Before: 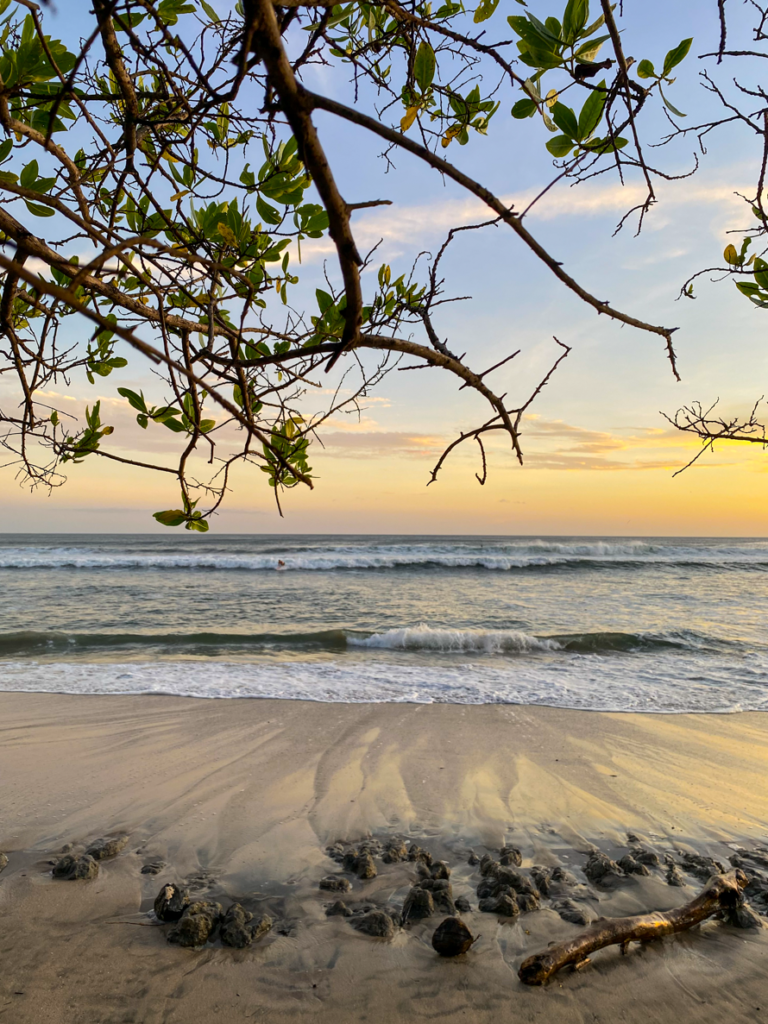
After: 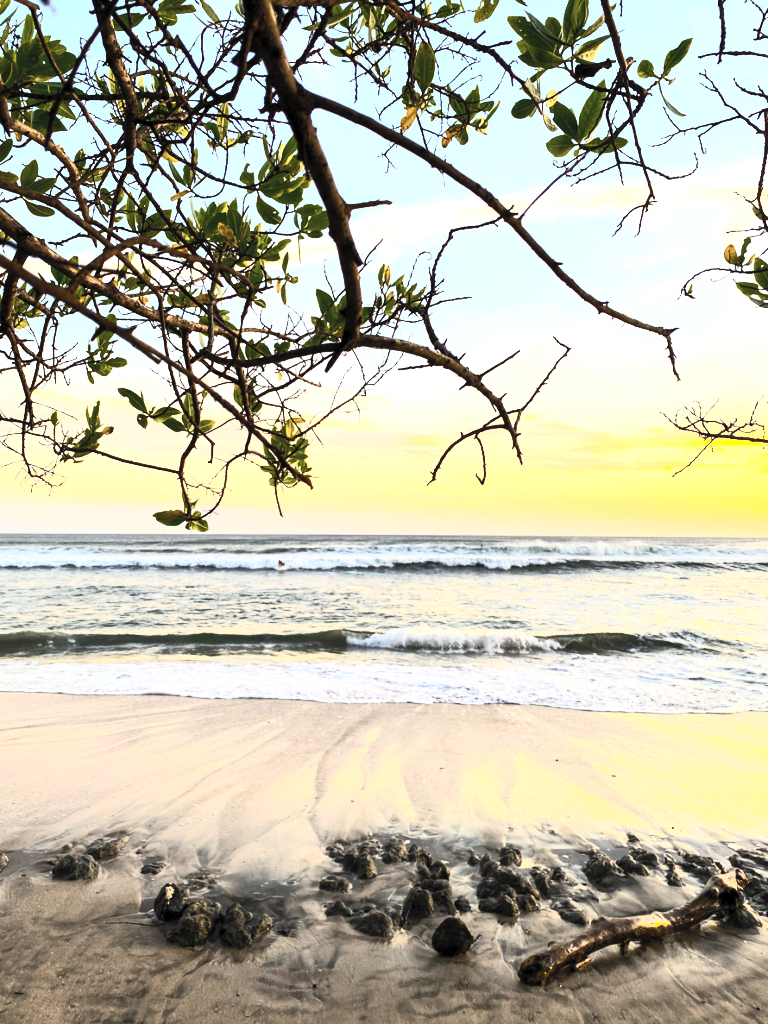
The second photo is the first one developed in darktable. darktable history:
contrast brightness saturation: contrast 0.373, brightness 0.514
tone equalizer: -8 EV -1.12 EV, -7 EV -0.988 EV, -6 EV -0.857 EV, -5 EV -0.555 EV, -3 EV 0.569 EV, -2 EV 0.887 EV, -1 EV 1 EV, +0 EV 1.07 EV, edges refinement/feathering 500, mask exposure compensation -1.57 EV, preserve details no
